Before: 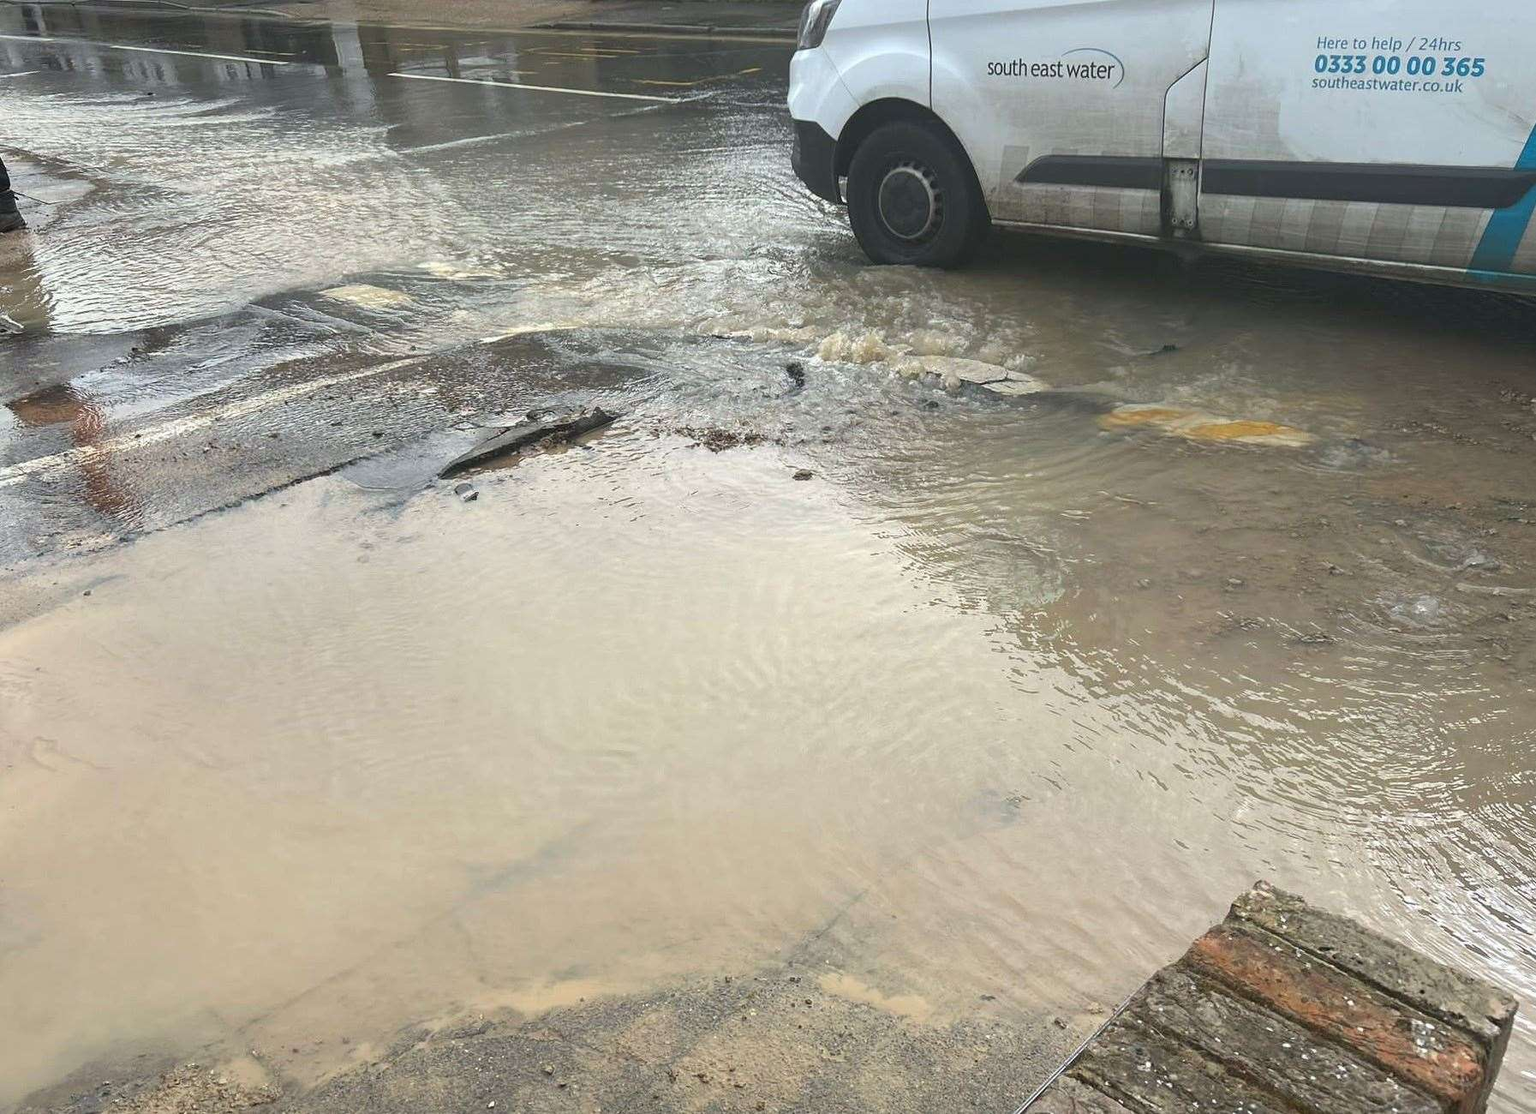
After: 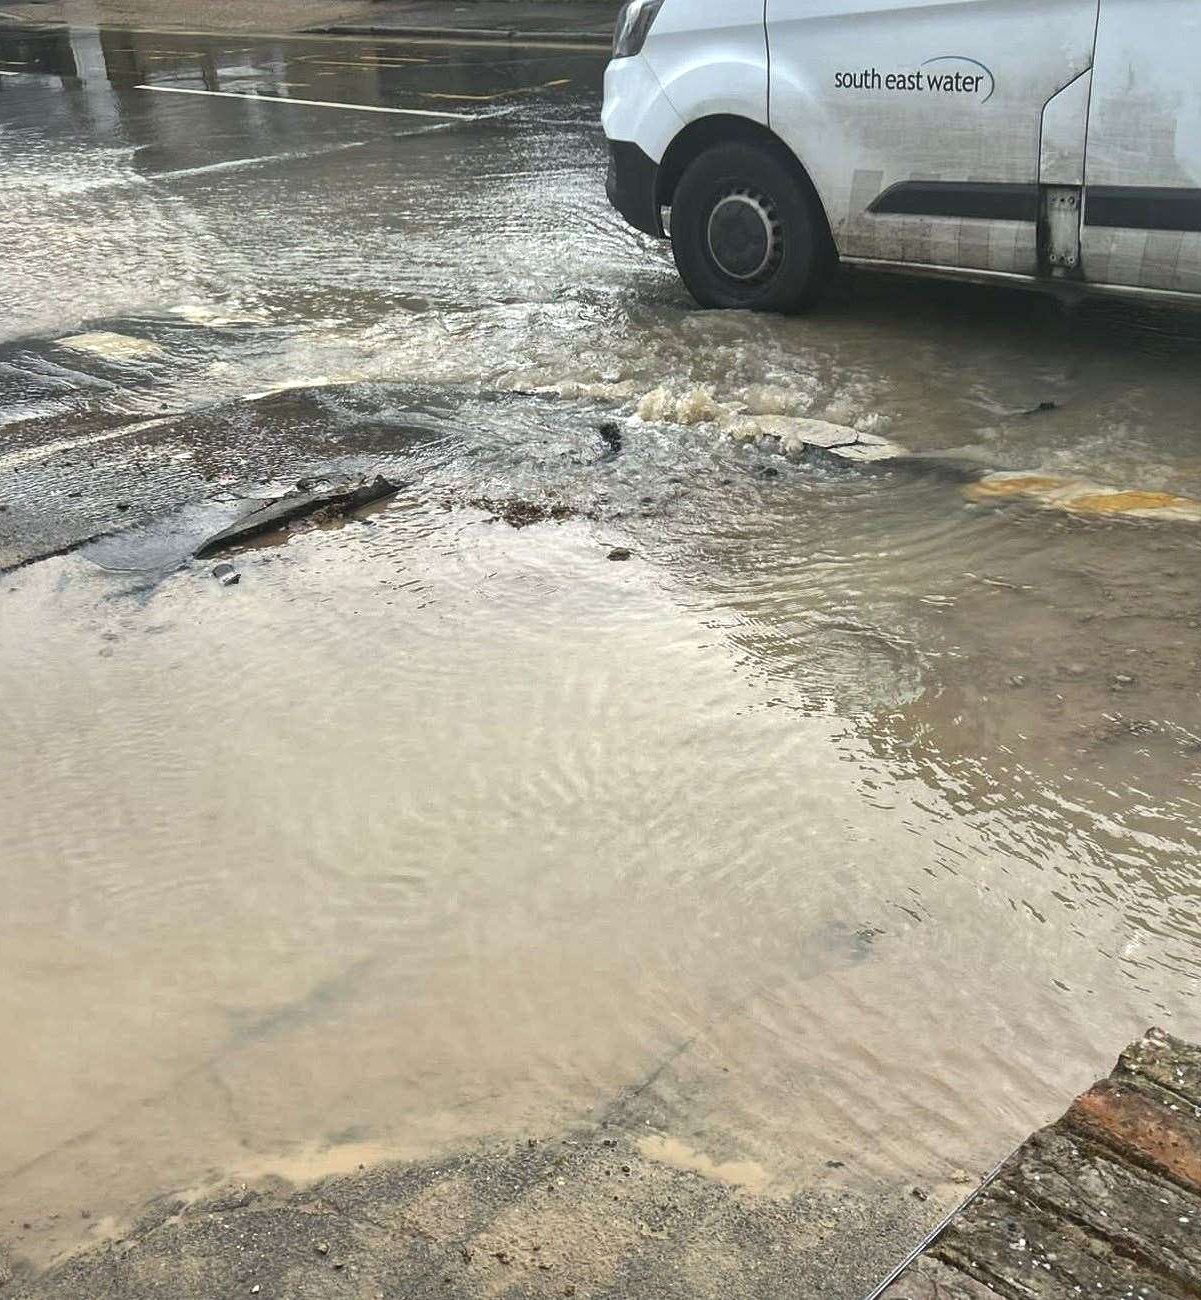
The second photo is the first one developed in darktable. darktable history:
local contrast: mode bilateral grid, contrast 25, coarseness 48, detail 152%, midtone range 0.2
crop and rotate: left 17.776%, right 15.221%
shadows and highlights: shadows 25.62, highlights -26.05
